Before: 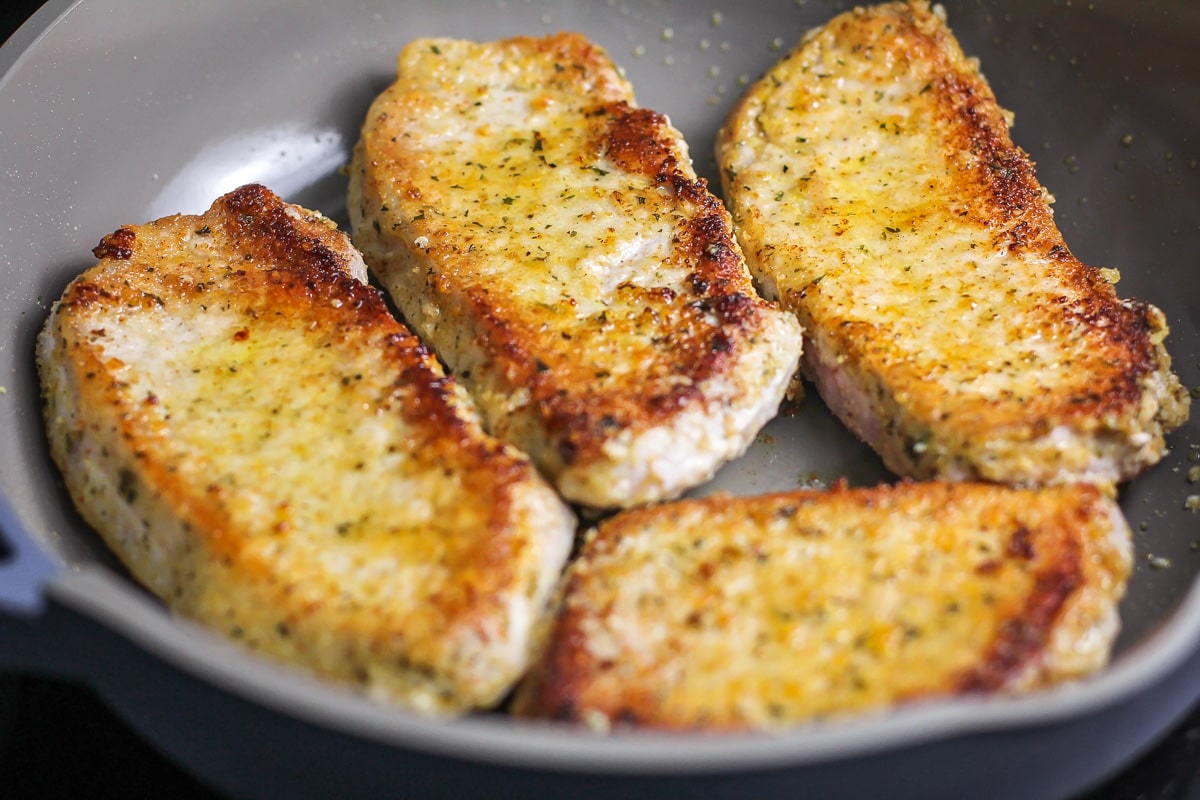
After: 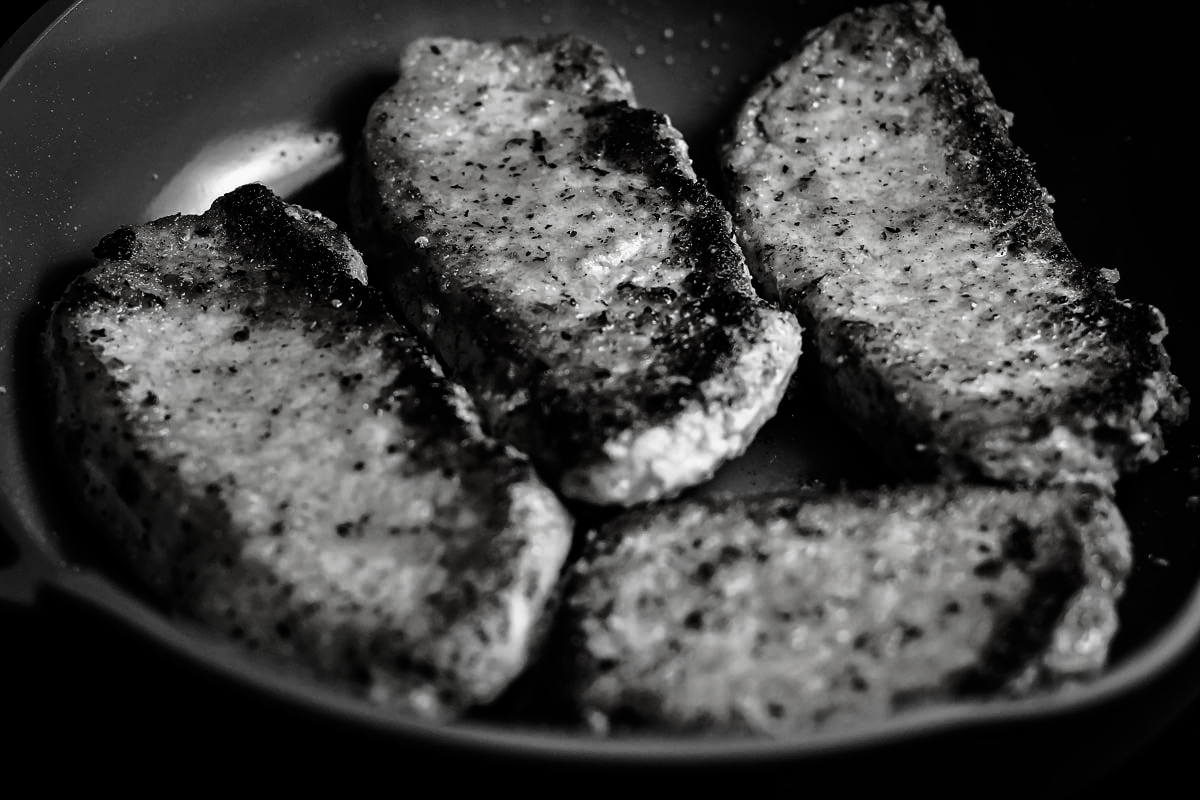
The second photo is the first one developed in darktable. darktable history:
contrast brightness saturation: contrast 0.021, brightness -0.988, saturation -0.989
tone curve: curves: ch0 [(0, 0) (0.062, 0.023) (0.168, 0.142) (0.359, 0.44) (0.469, 0.544) (0.634, 0.722) (0.839, 0.909) (0.998, 0.978)]; ch1 [(0, 0) (0.437, 0.453) (0.472, 0.47) (0.502, 0.504) (0.527, 0.546) (0.568, 0.619) (0.608, 0.665) (0.669, 0.748) (0.859, 0.899) (1, 1)]; ch2 [(0, 0) (0.33, 0.301) (0.421, 0.443) (0.473, 0.498) (0.509, 0.5) (0.535, 0.564) (0.575, 0.625) (0.608, 0.676) (1, 1)], preserve colors none
